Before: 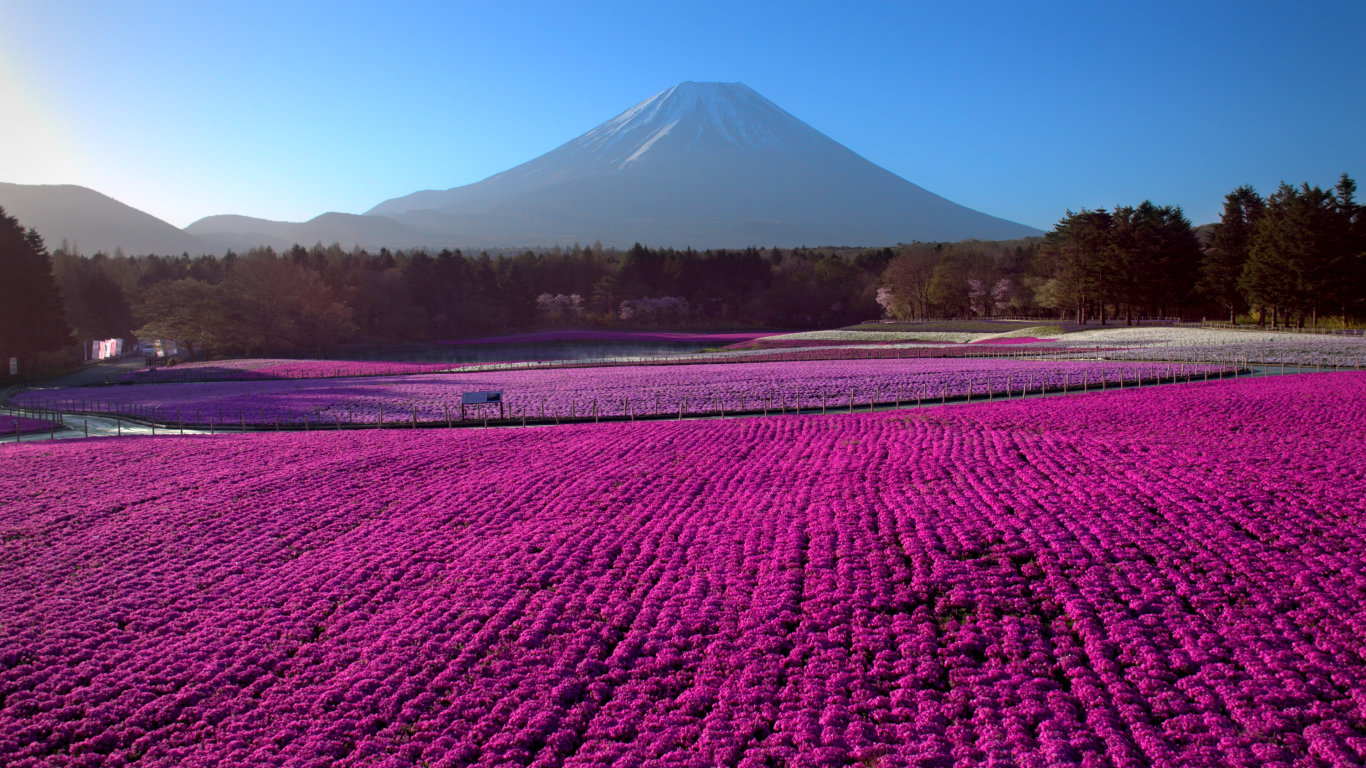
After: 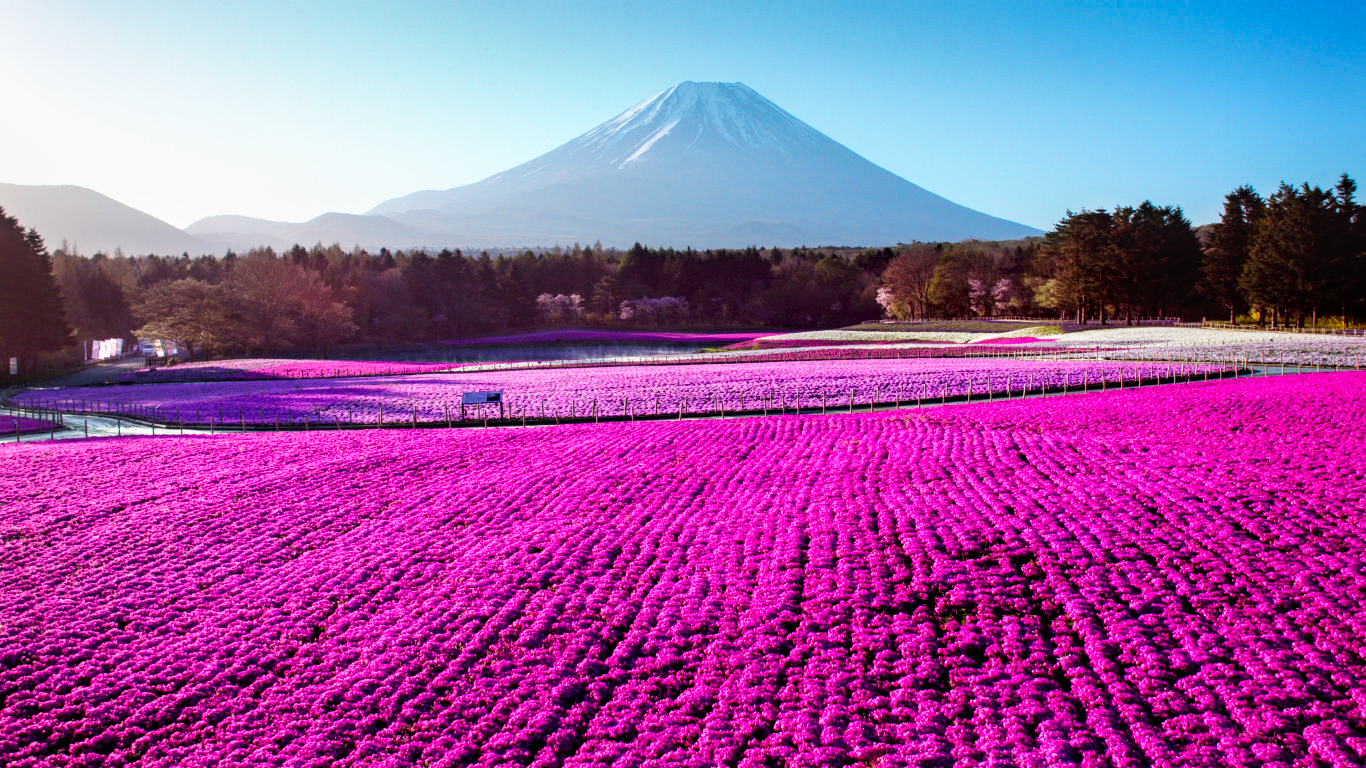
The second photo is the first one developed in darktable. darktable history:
local contrast: on, module defaults
base curve: curves: ch0 [(0, 0) (0.007, 0.004) (0.027, 0.03) (0.046, 0.07) (0.207, 0.54) (0.442, 0.872) (0.673, 0.972) (1, 1)], preserve colors none
shadows and highlights: radius 108.52, shadows 23.73, highlights -59.32, low approximation 0.01, soften with gaussian
